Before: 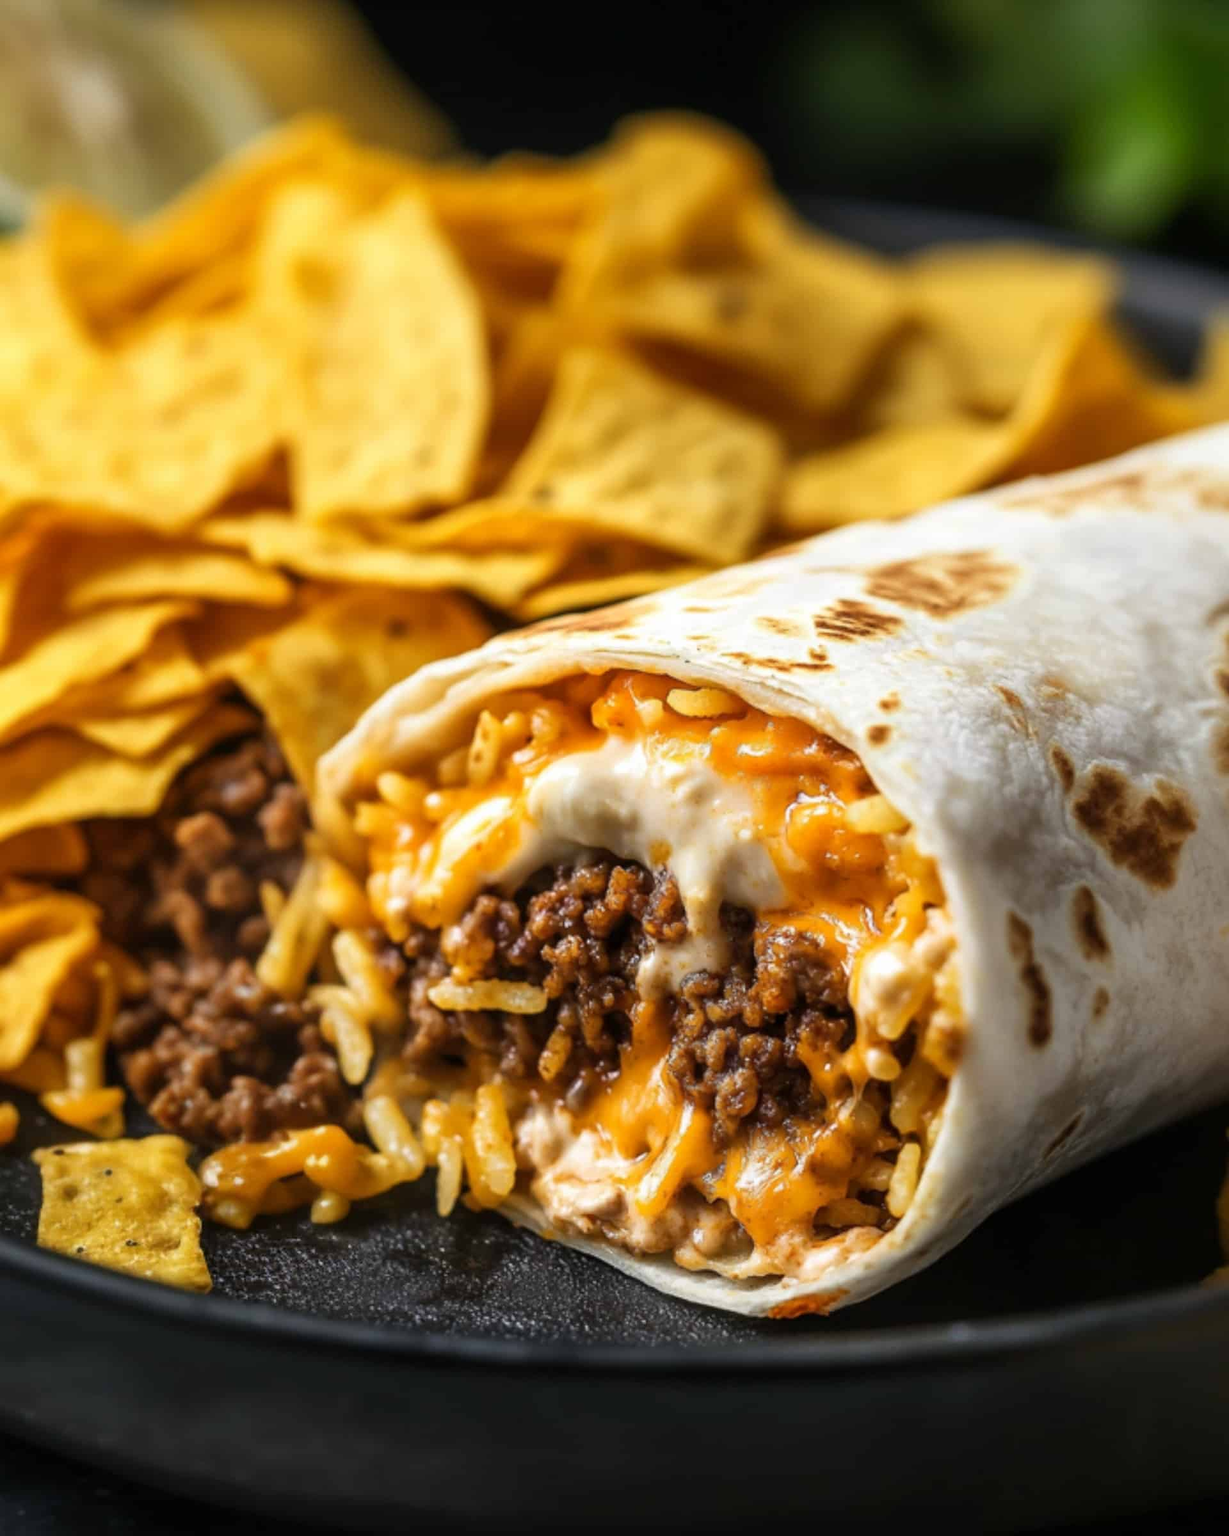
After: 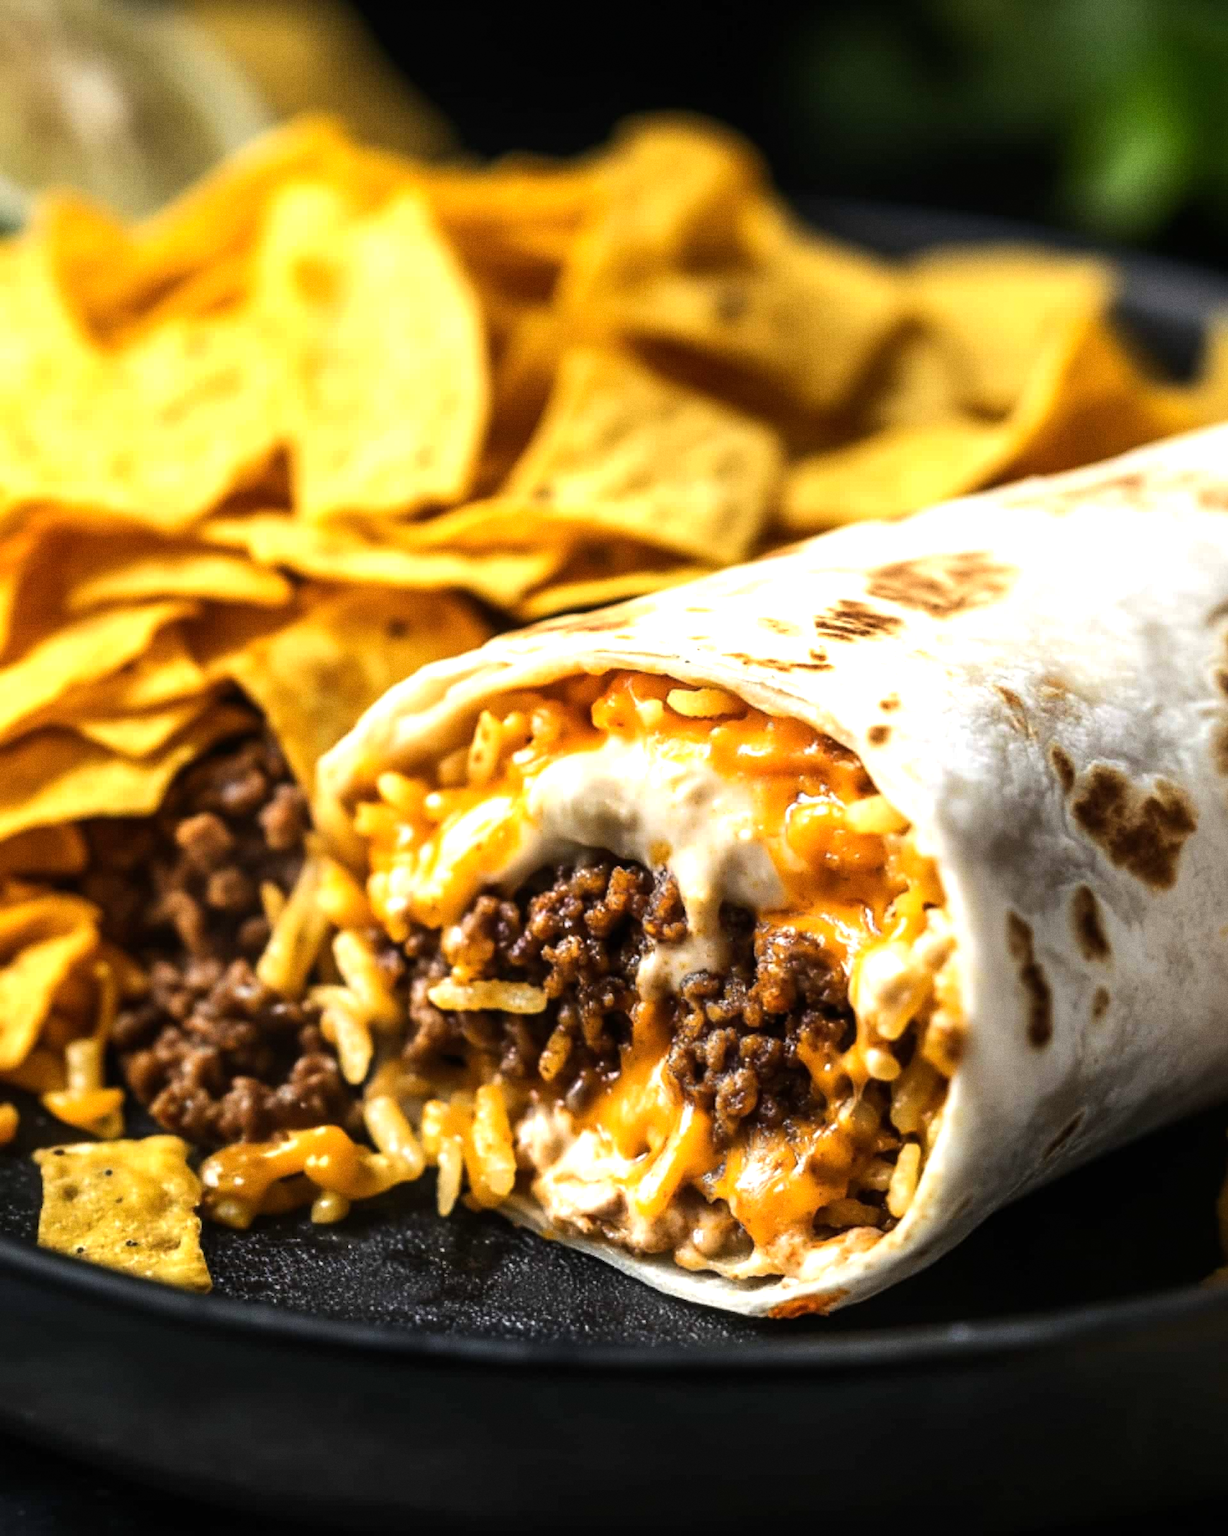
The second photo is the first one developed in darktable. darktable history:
grain: coarseness 0.09 ISO
tone equalizer: -8 EV -0.75 EV, -7 EV -0.7 EV, -6 EV -0.6 EV, -5 EV -0.4 EV, -3 EV 0.4 EV, -2 EV 0.6 EV, -1 EV 0.7 EV, +0 EV 0.75 EV, edges refinement/feathering 500, mask exposure compensation -1.57 EV, preserve details no
